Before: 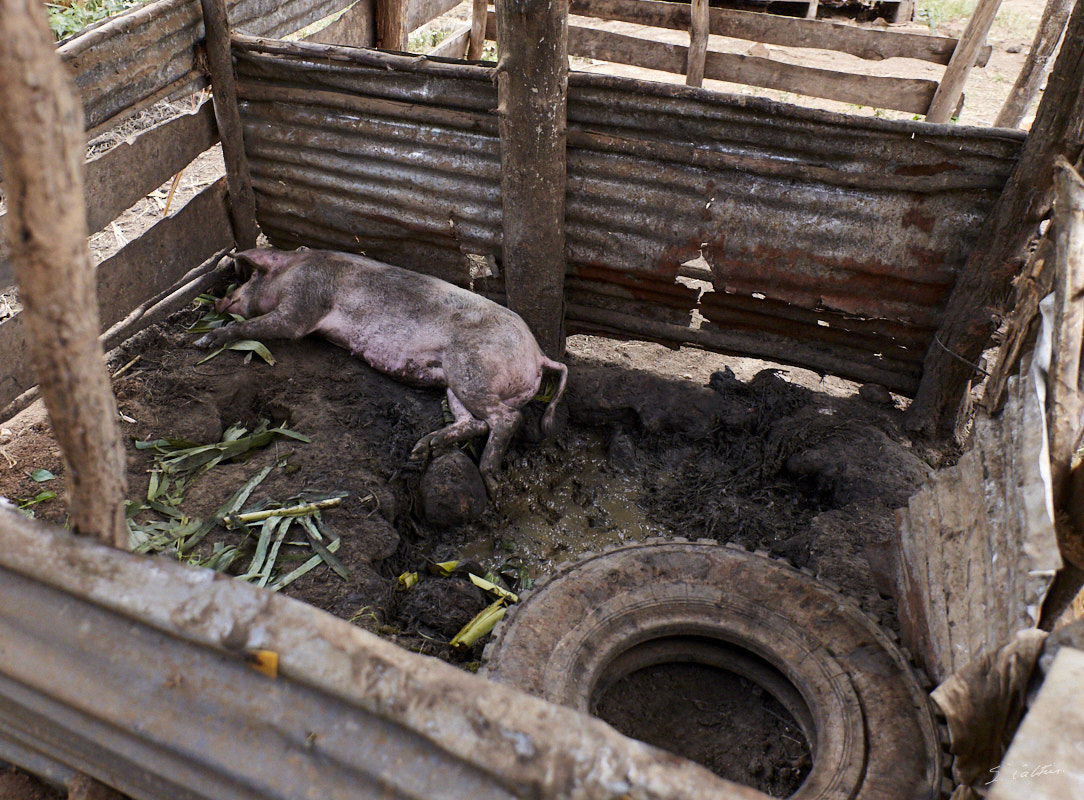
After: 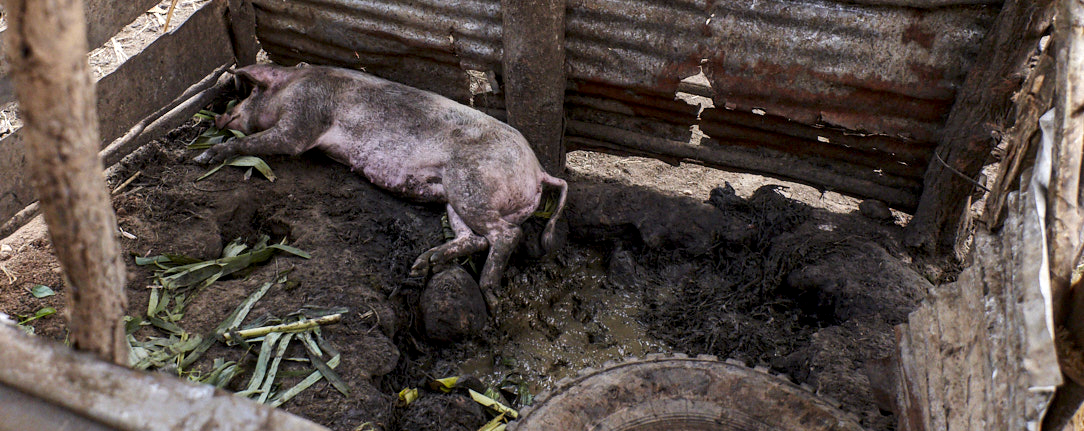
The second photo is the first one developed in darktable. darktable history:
crop and rotate: top 23.165%, bottom 22.931%
local contrast: detail 130%
shadows and highlights: shadows -23.36, highlights 45.26, soften with gaussian
